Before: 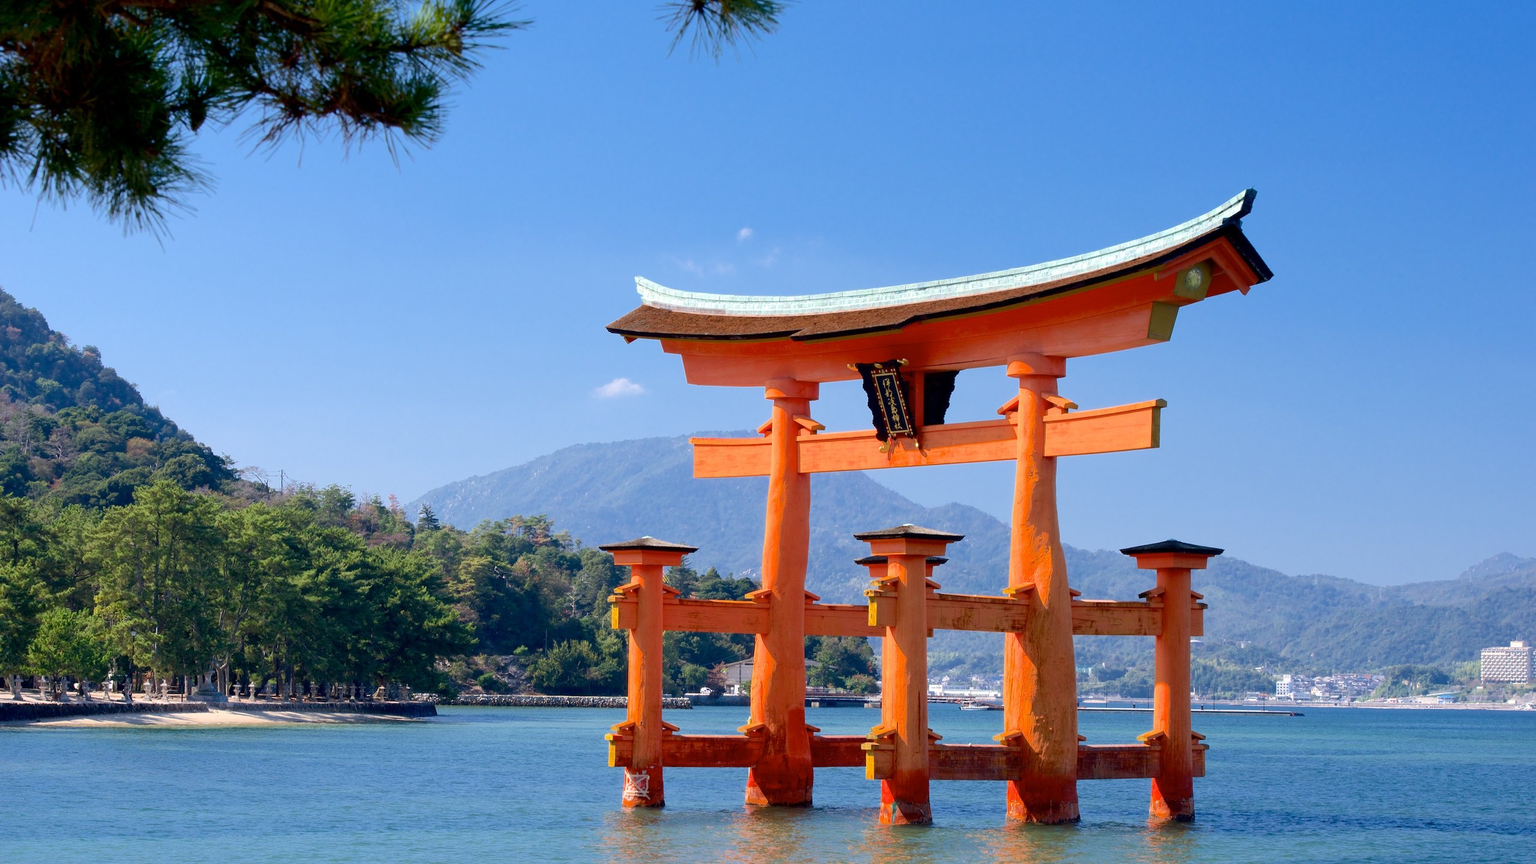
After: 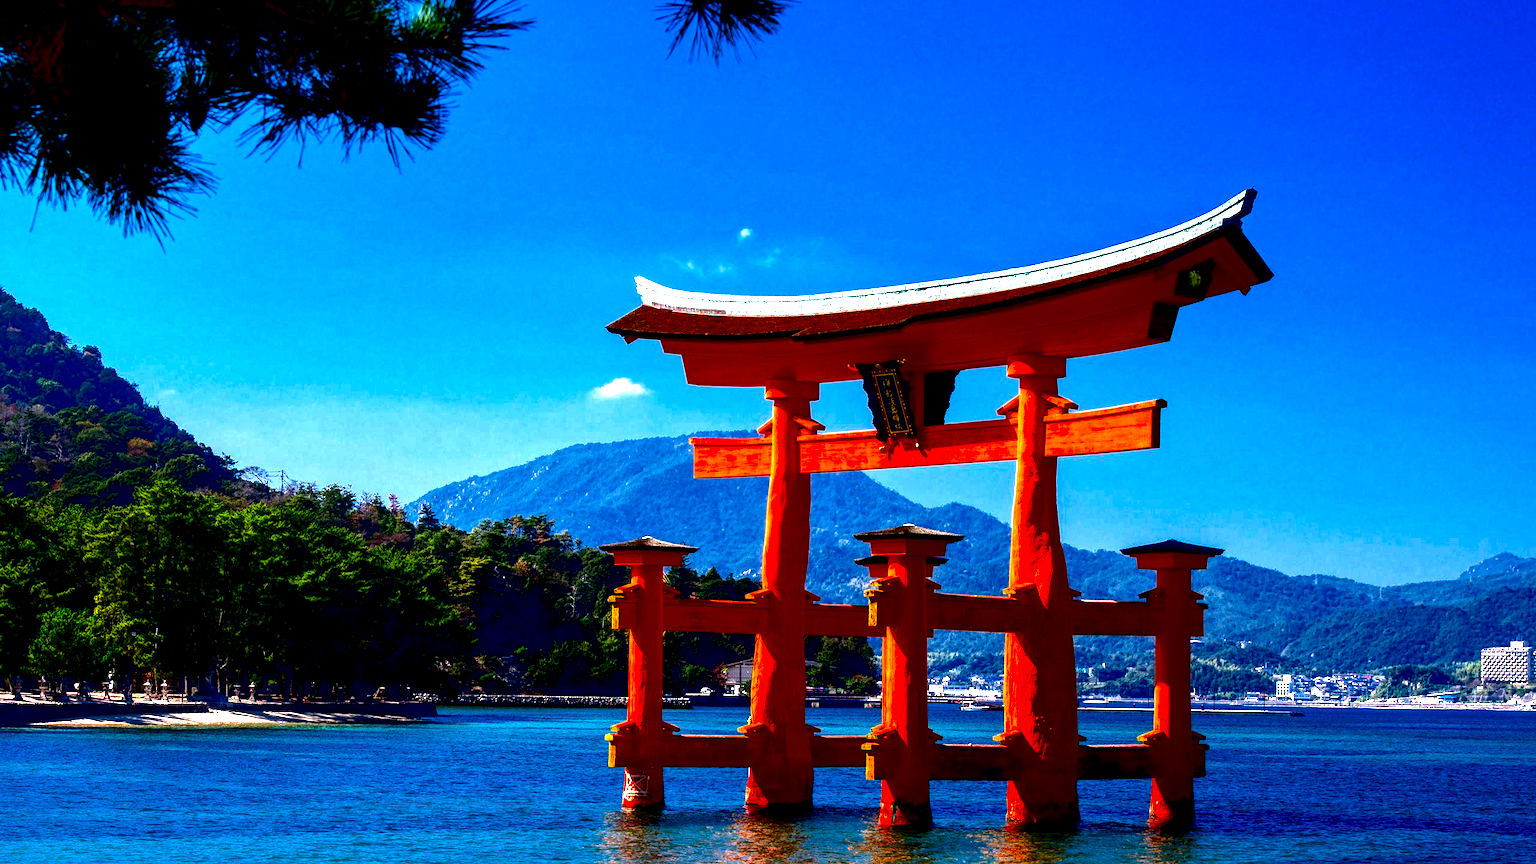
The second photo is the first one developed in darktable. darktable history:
exposure: exposure 0.609 EV, compensate exposure bias true, compensate highlight preservation false
local contrast: detail 203%
contrast brightness saturation: brightness -0.995, saturation 0.996
